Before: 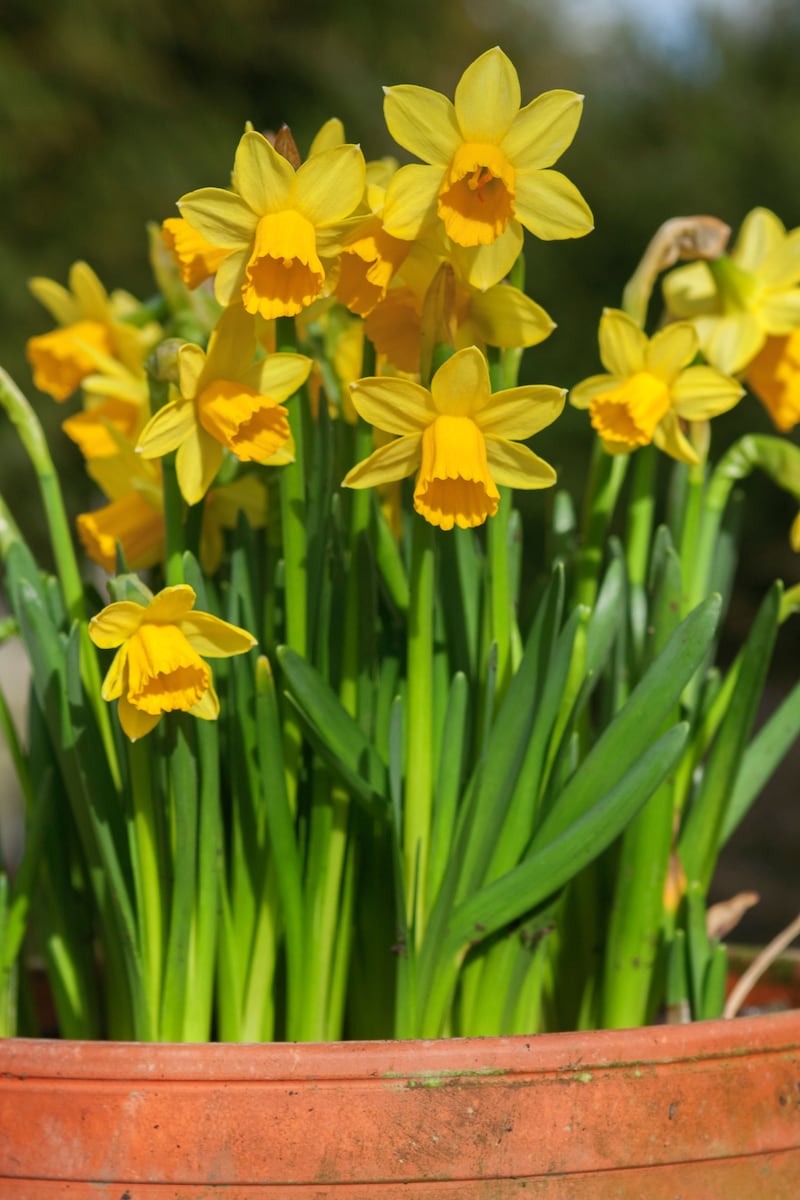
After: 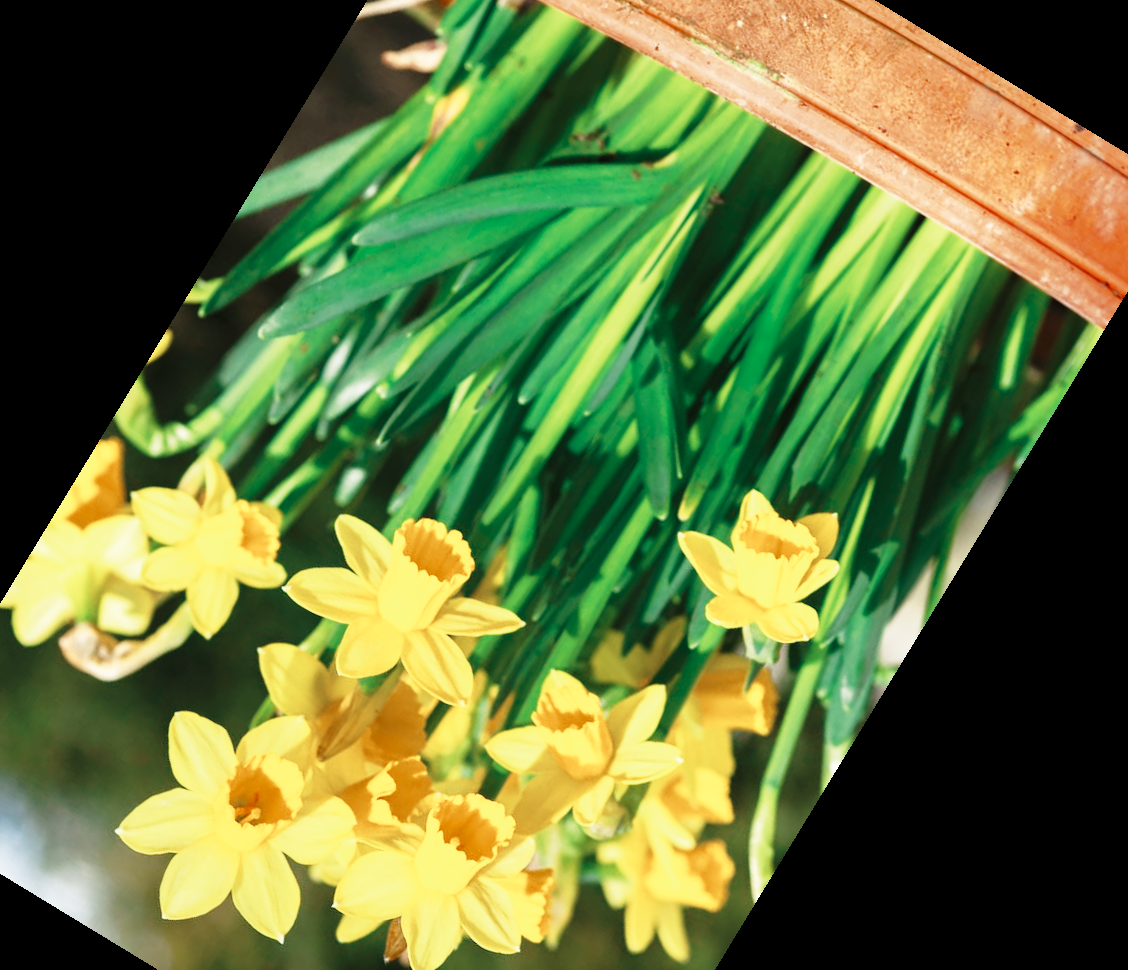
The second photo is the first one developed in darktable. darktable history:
exposure: exposure 0.2 EV, compensate highlight preservation false
base curve: curves: ch0 [(0, 0) (0.026, 0.03) (0.109, 0.232) (0.351, 0.748) (0.669, 0.968) (1, 1)], preserve colors none
crop and rotate: angle 148.68°, left 9.111%, top 15.603%, right 4.588%, bottom 17.041%
color zones: curves: ch0 [(0, 0.5) (0.125, 0.4) (0.25, 0.5) (0.375, 0.4) (0.5, 0.4) (0.625, 0.35) (0.75, 0.35) (0.875, 0.5)]; ch1 [(0, 0.35) (0.125, 0.45) (0.25, 0.35) (0.375, 0.35) (0.5, 0.35) (0.625, 0.35) (0.75, 0.45) (0.875, 0.35)]; ch2 [(0, 0.6) (0.125, 0.5) (0.25, 0.5) (0.375, 0.6) (0.5, 0.6) (0.625, 0.5) (0.75, 0.5) (0.875, 0.5)]
